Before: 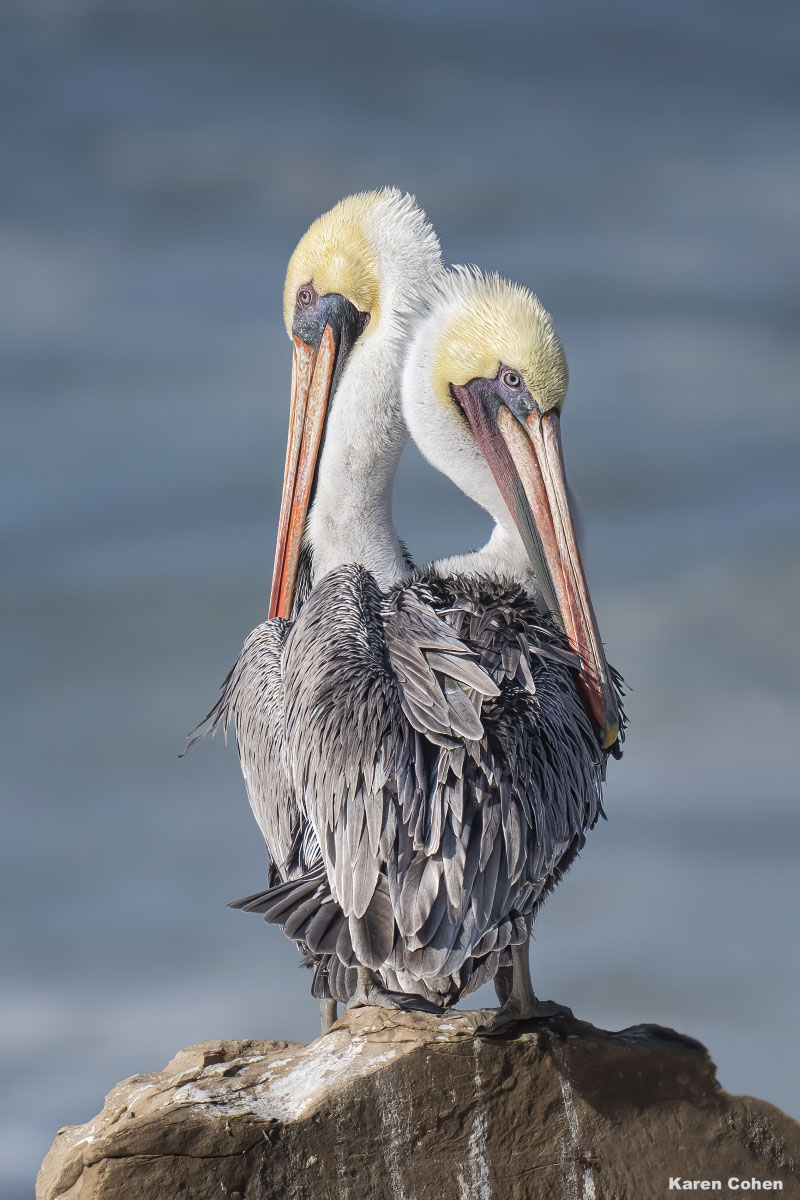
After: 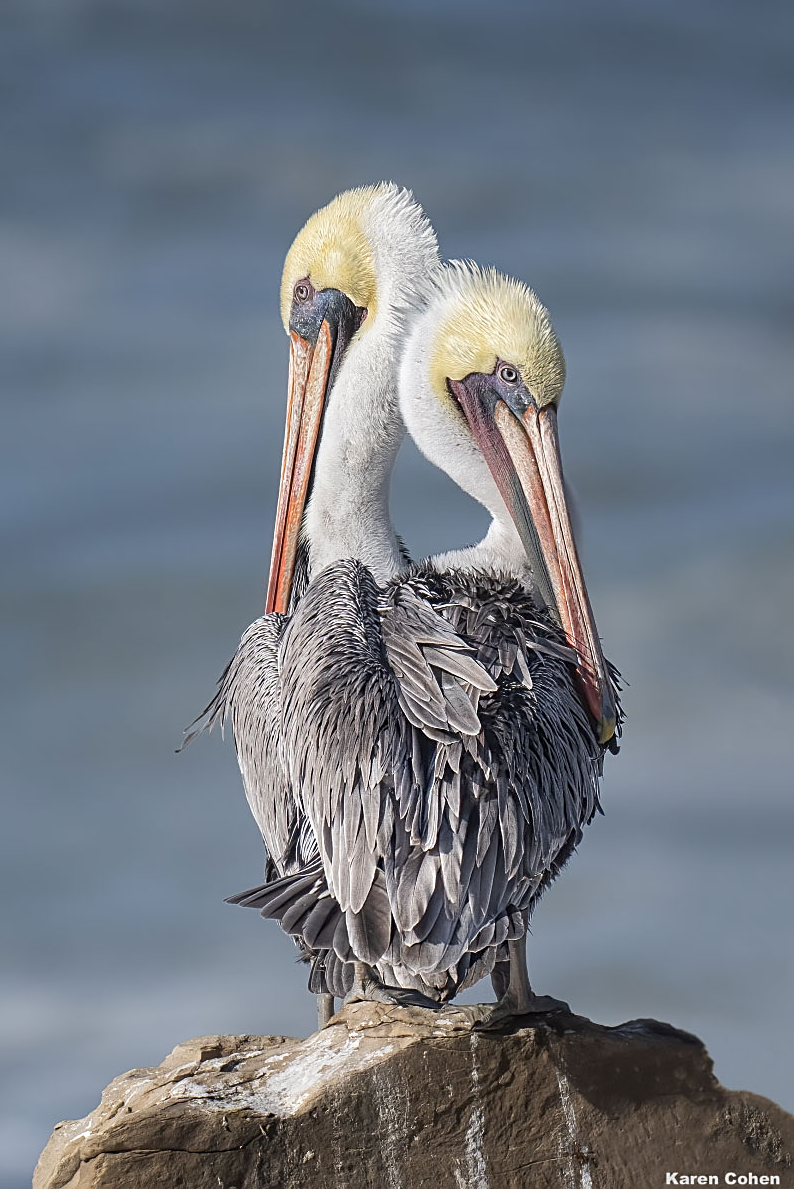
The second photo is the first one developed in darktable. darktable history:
sharpen: on, module defaults
crop: left 0.434%, top 0.485%, right 0.244%, bottom 0.386%
